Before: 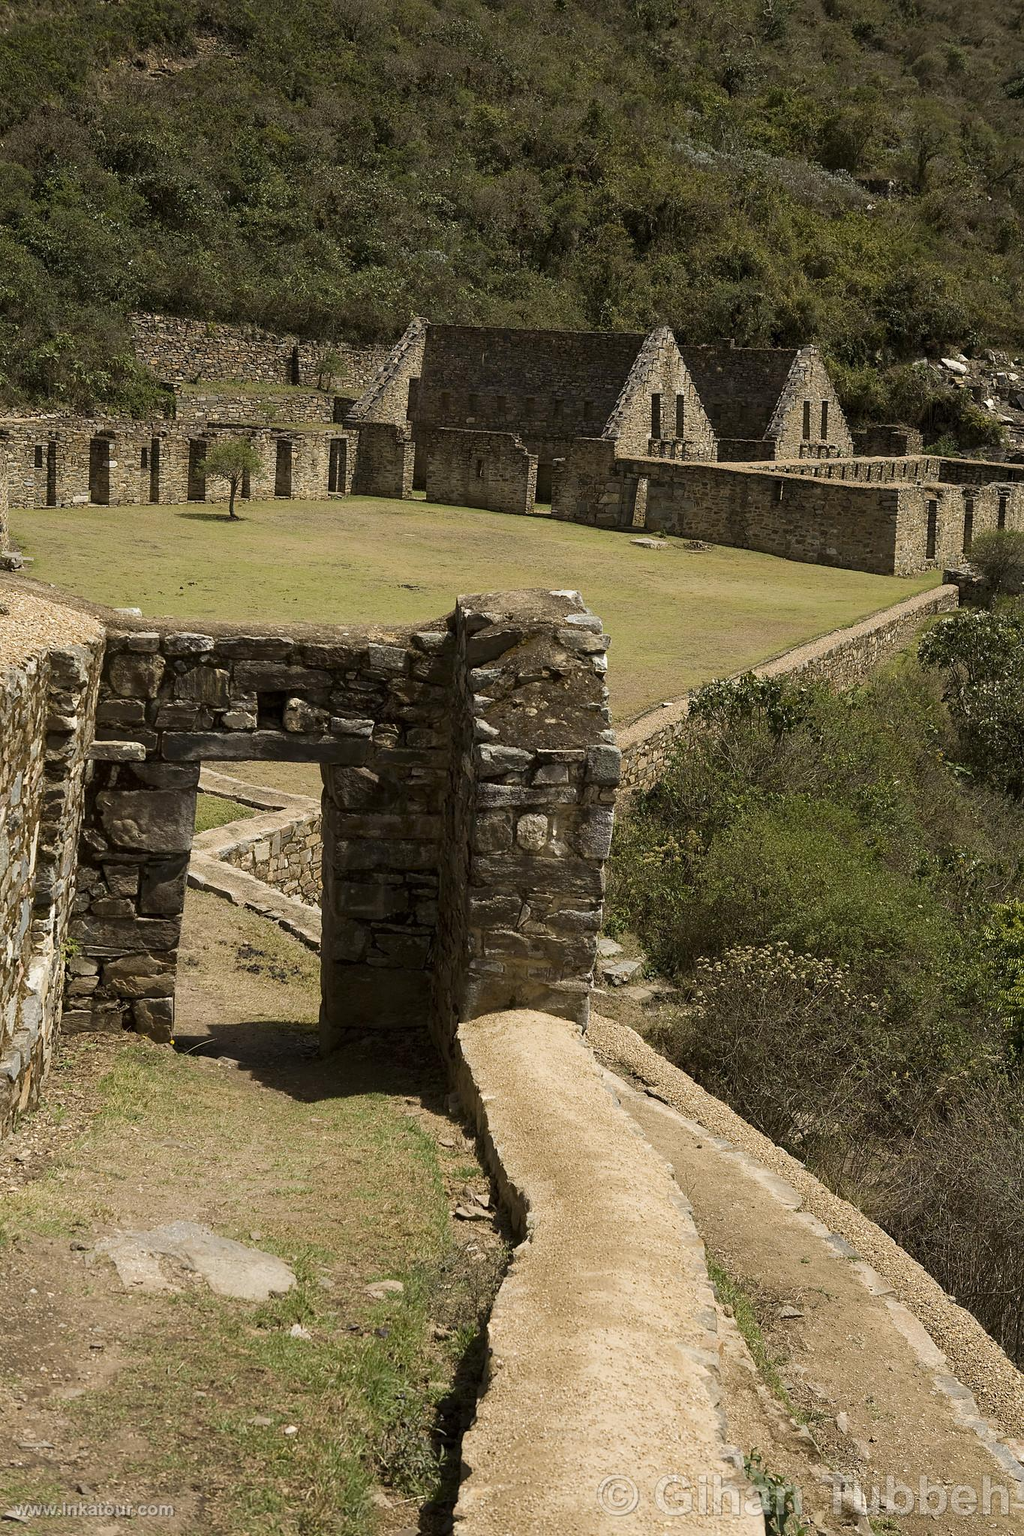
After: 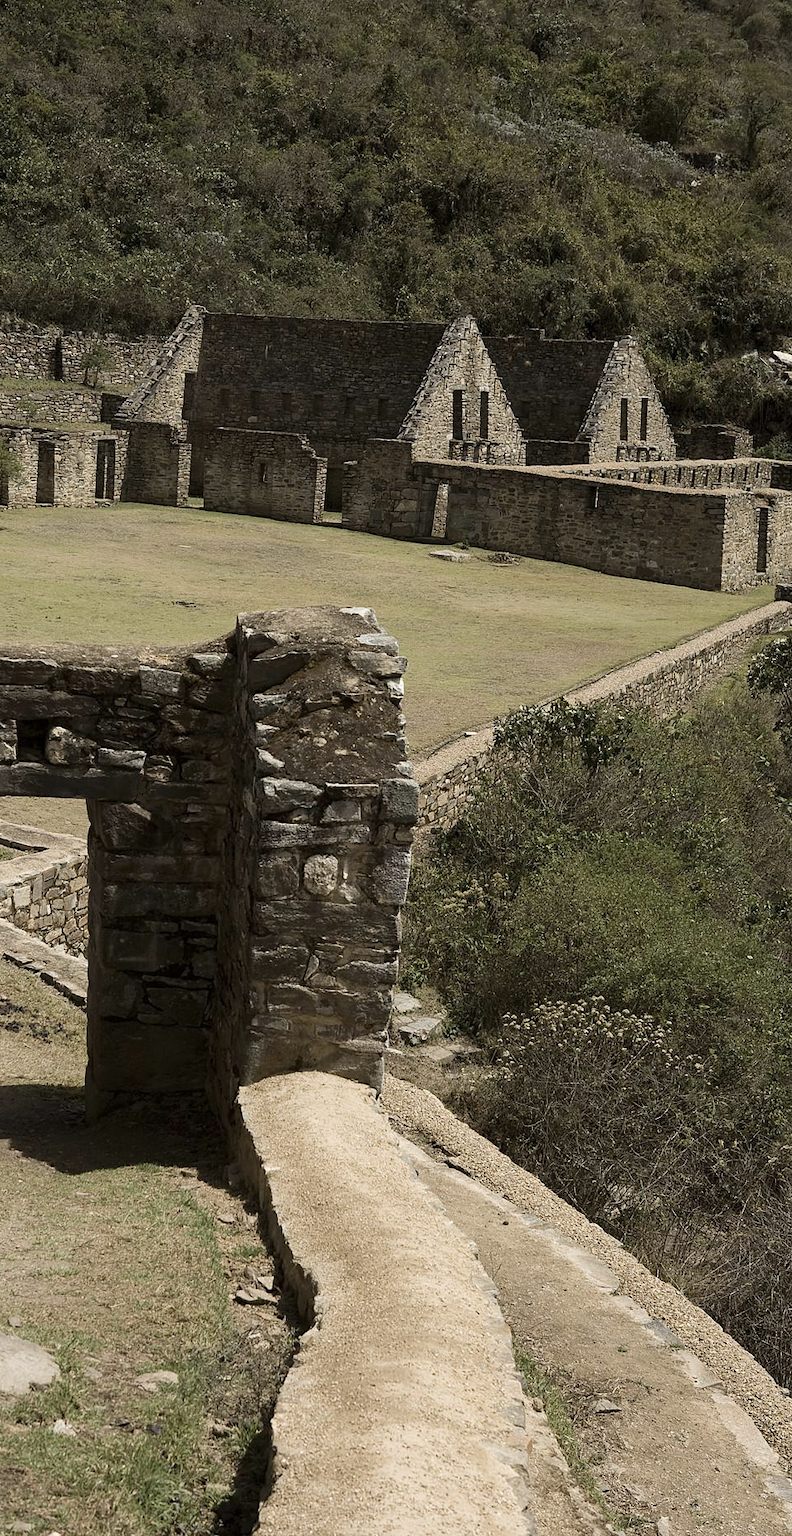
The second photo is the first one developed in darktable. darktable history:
tone equalizer: -7 EV 0.106 EV, mask exposure compensation -0.508 EV
crop and rotate: left 23.702%, top 2.693%, right 6.312%, bottom 6.885%
contrast brightness saturation: contrast 0.097, saturation -0.282
